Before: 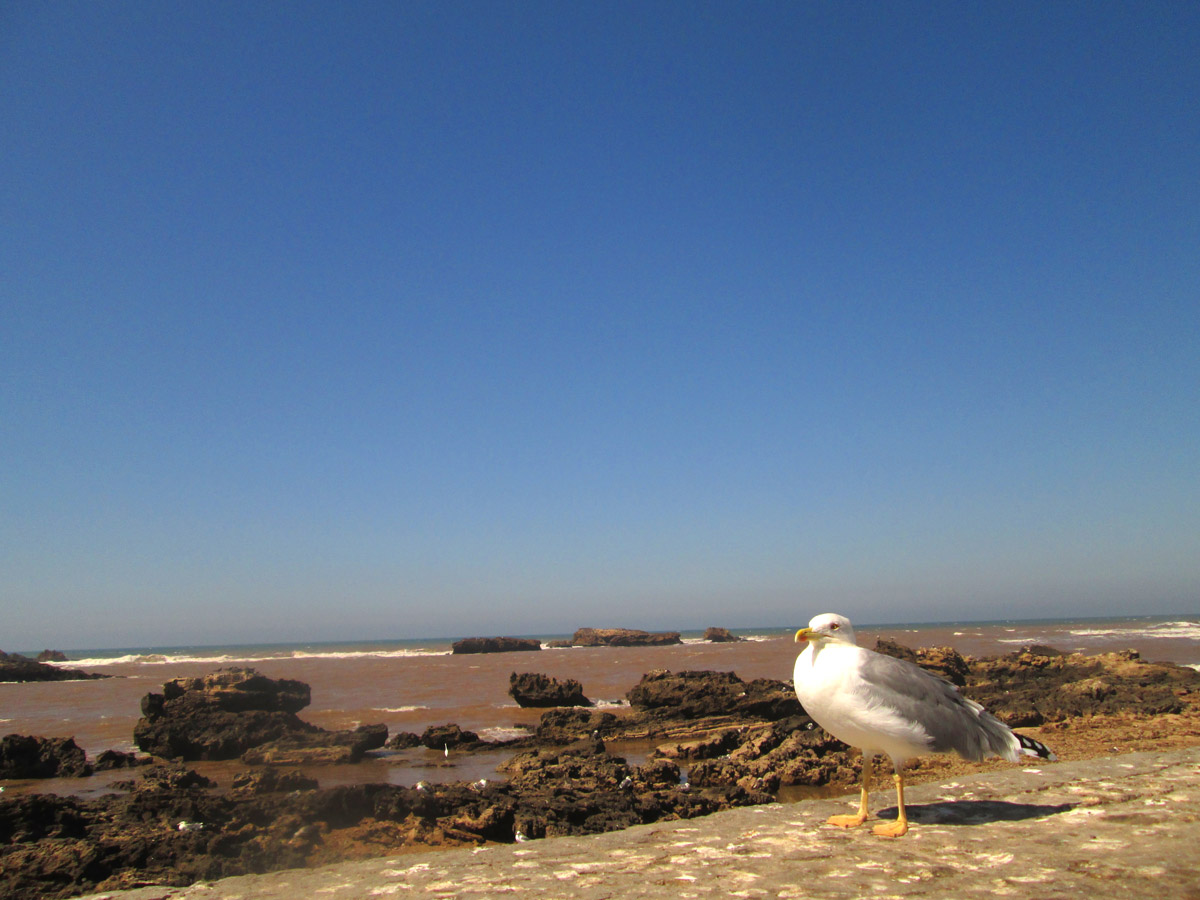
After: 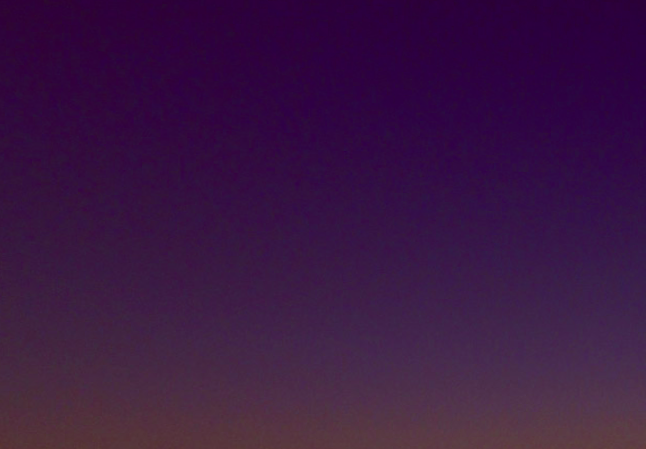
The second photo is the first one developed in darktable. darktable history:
color correction: highlights a* 9.03, highlights b* 8.71, shadows a* 40, shadows b* 40, saturation 0.8
rotate and perspective: rotation -0.013°, lens shift (vertical) -0.027, lens shift (horizontal) 0.178, crop left 0.016, crop right 0.989, crop top 0.082, crop bottom 0.918
crop and rotate: left 3.047%, top 7.509%, right 42.236%, bottom 37.598%
contrast brightness saturation: brightness -1, saturation 1
